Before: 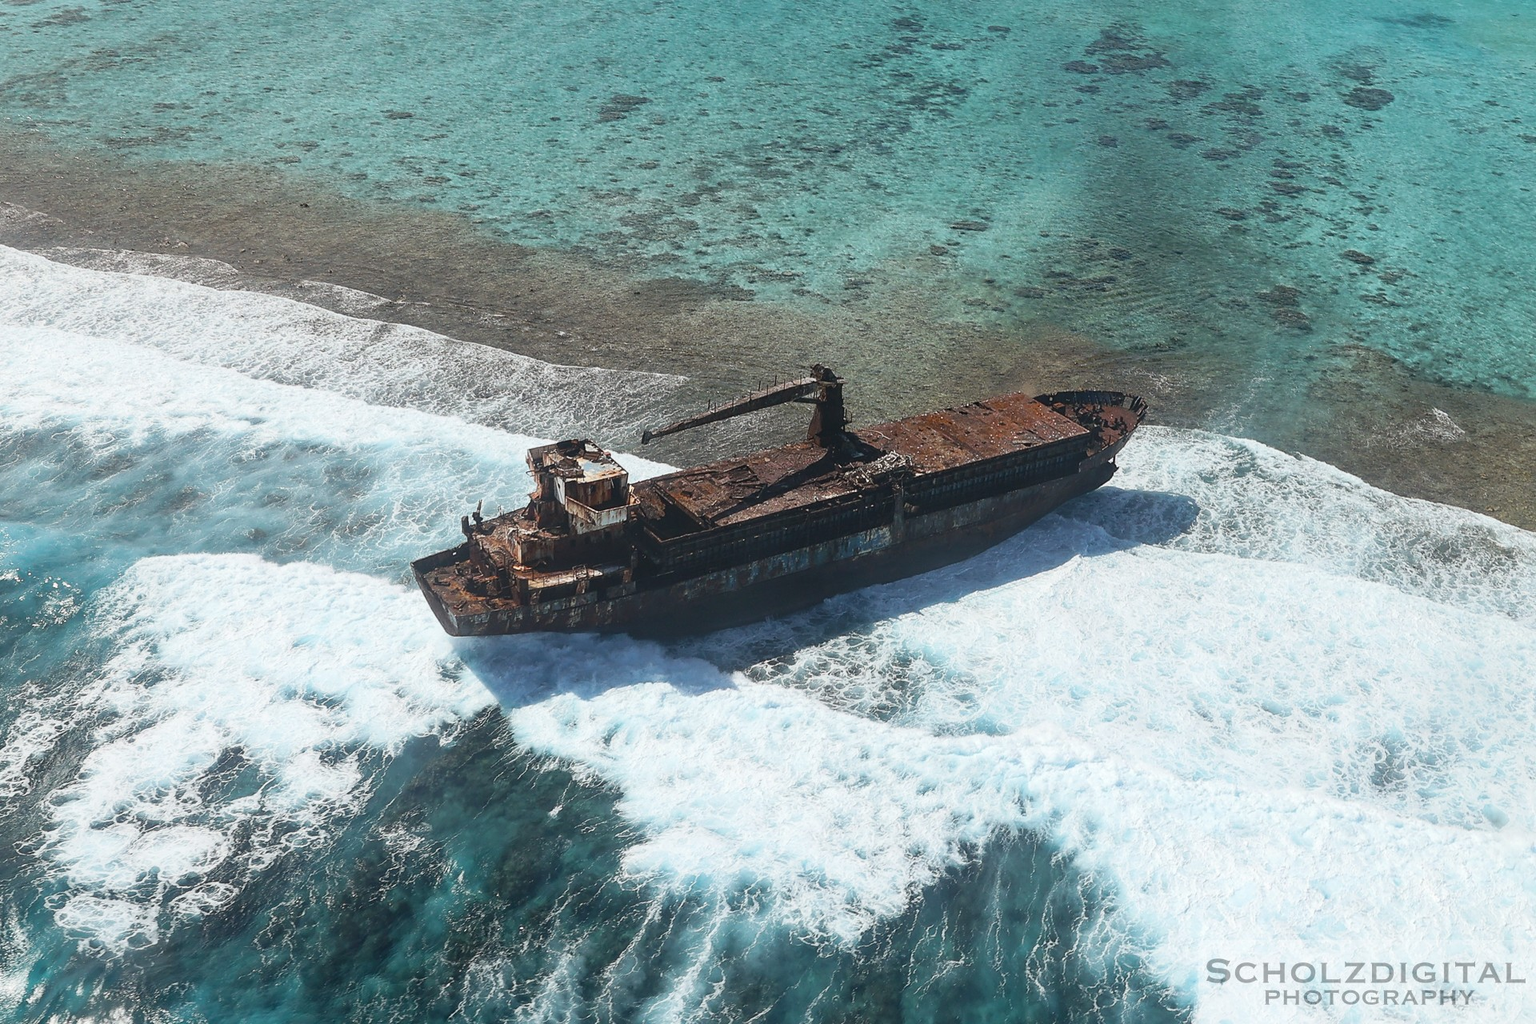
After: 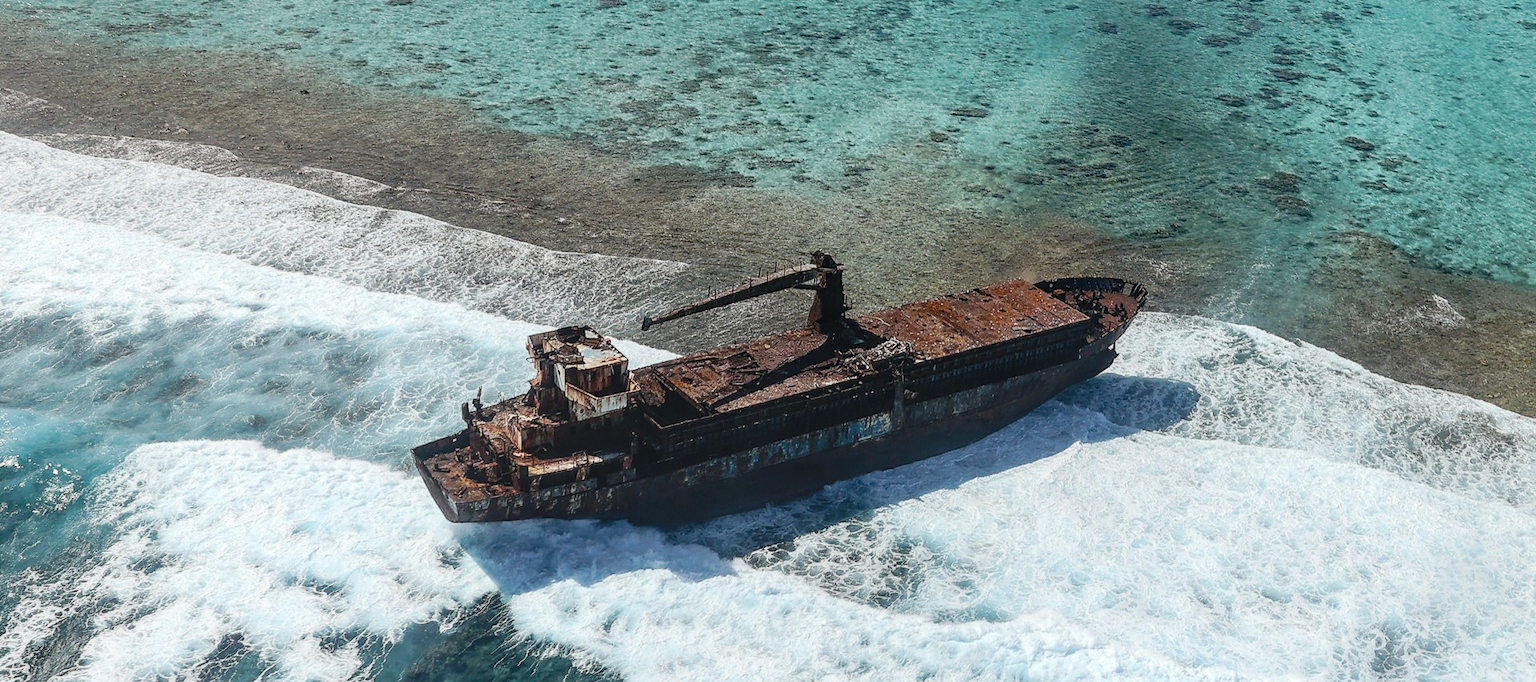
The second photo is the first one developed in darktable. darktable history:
tone curve: curves: ch0 [(0, 0) (0.003, 0.005) (0.011, 0.006) (0.025, 0.013) (0.044, 0.027) (0.069, 0.042) (0.1, 0.06) (0.136, 0.085) (0.177, 0.118) (0.224, 0.171) (0.277, 0.239) (0.335, 0.314) (0.399, 0.394) (0.468, 0.473) (0.543, 0.552) (0.623, 0.64) (0.709, 0.718) (0.801, 0.801) (0.898, 0.882) (1, 1)], preserve colors none
local contrast: on, module defaults
crop: top 11.166%, bottom 22.168%
